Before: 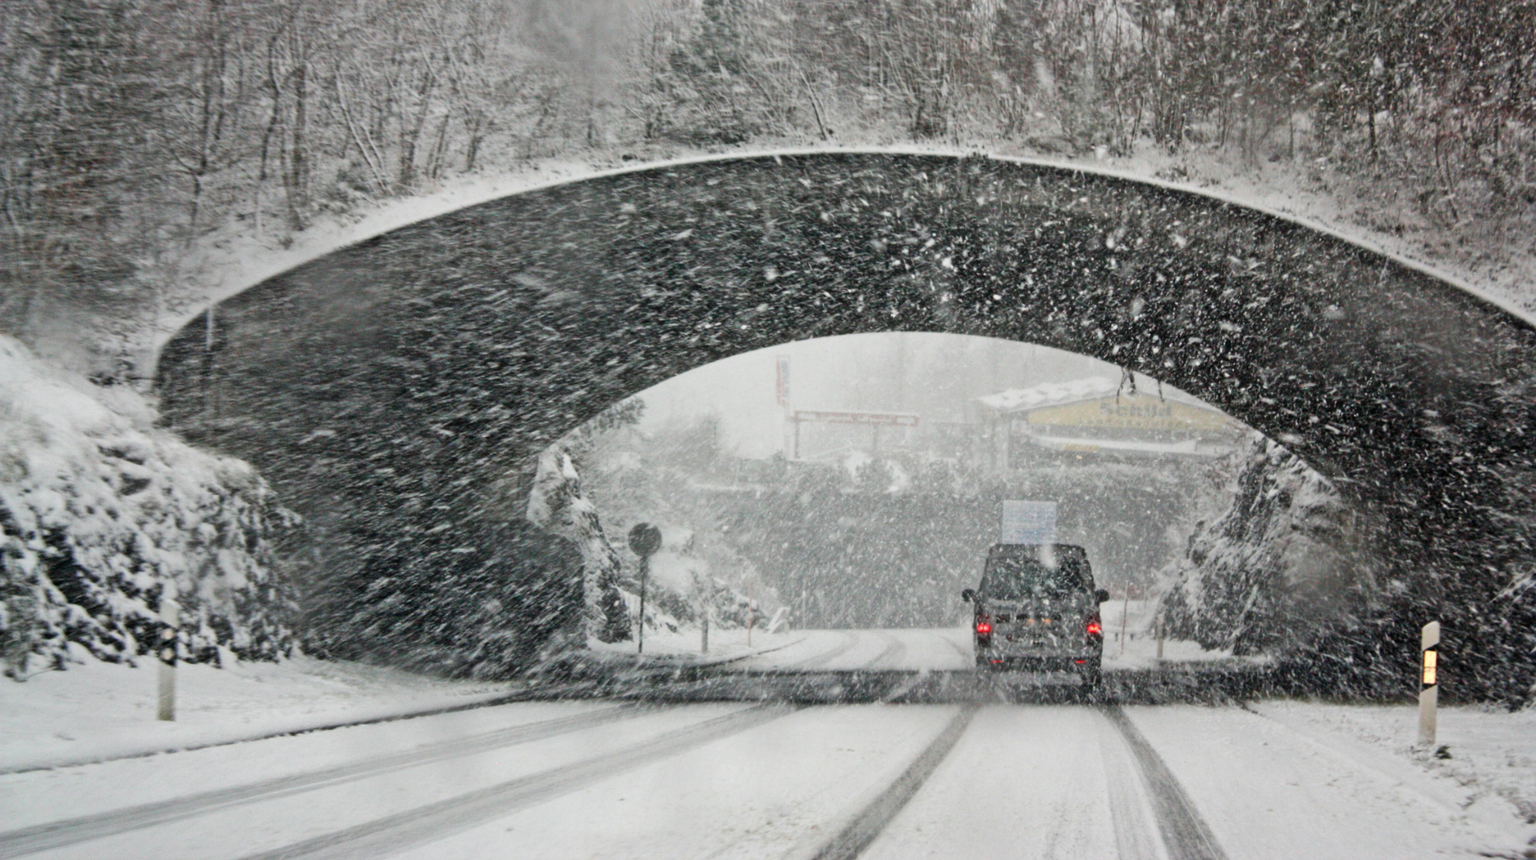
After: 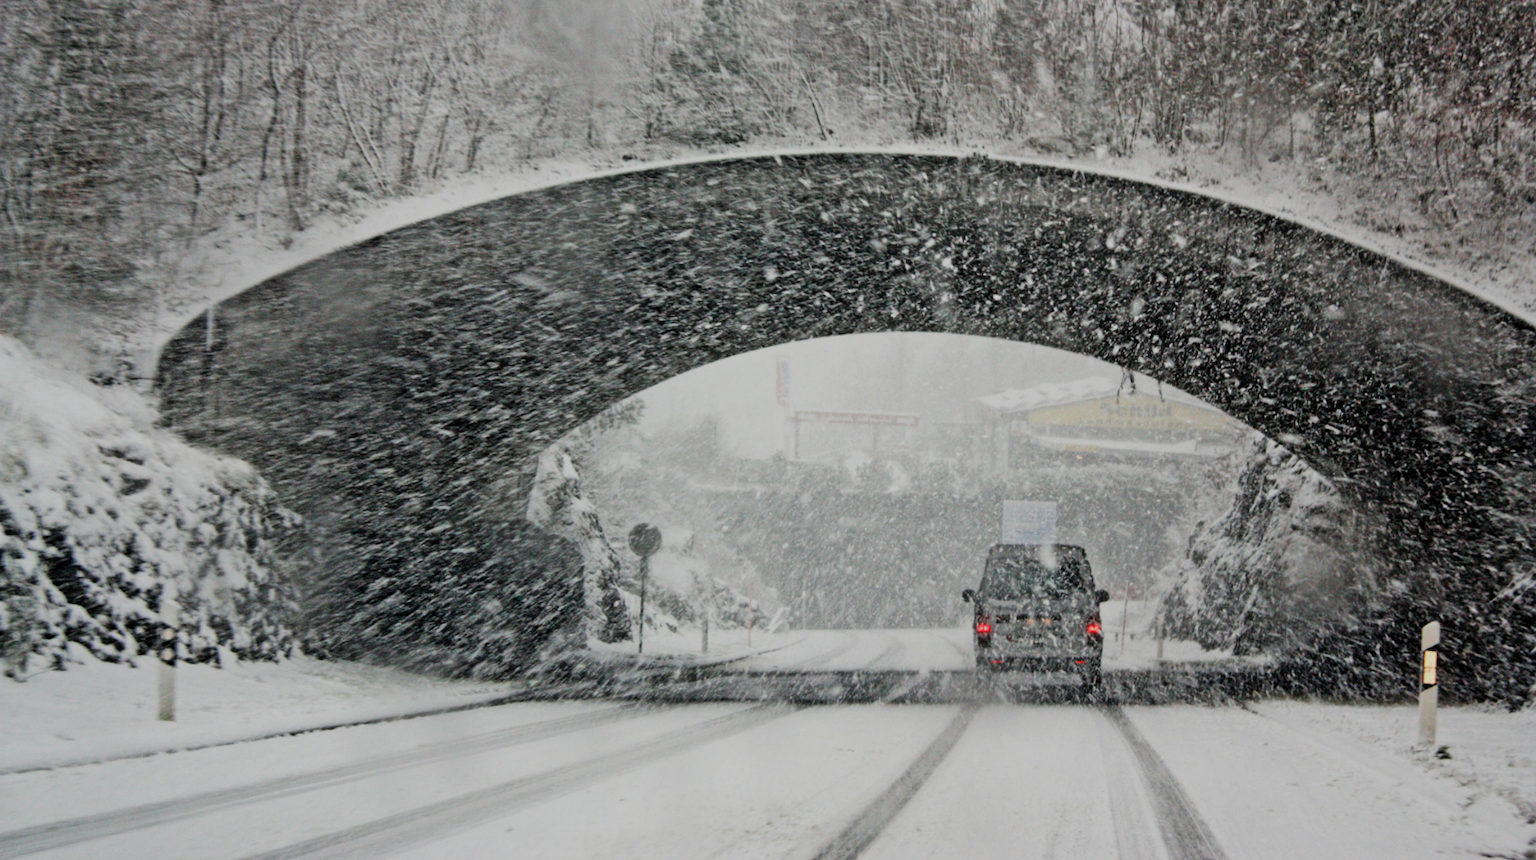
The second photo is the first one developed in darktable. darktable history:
filmic rgb: black relative exposure -7.65 EV, white relative exposure 4.56 EV, threshold -0.31 EV, transition 3.19 EV, structure ↔ texture 99.33%, hardness 3.61, enable highlight reconstruction true
